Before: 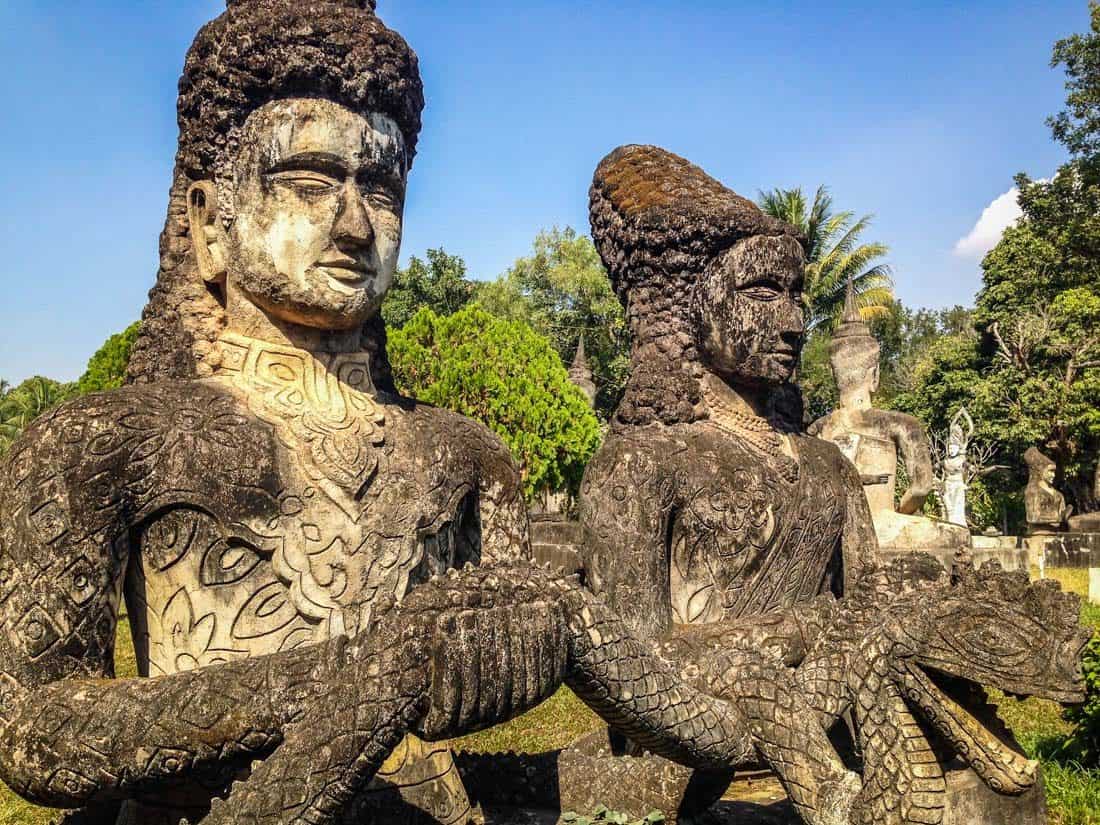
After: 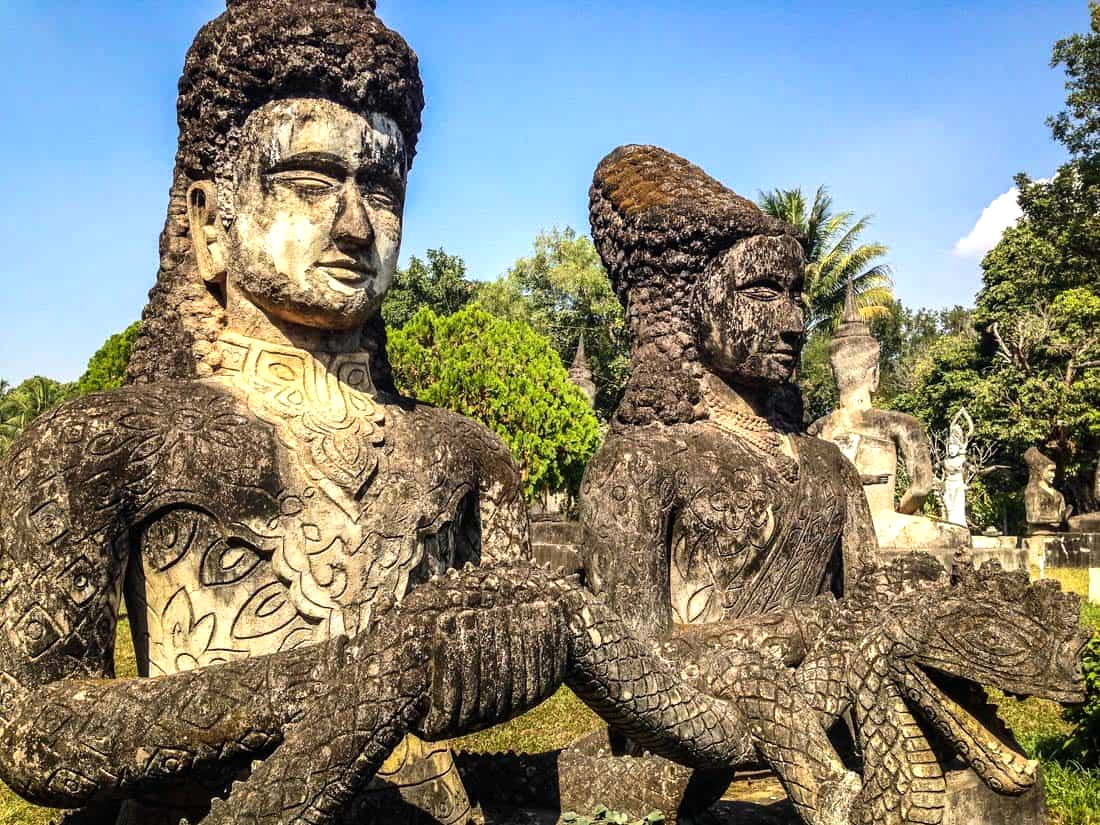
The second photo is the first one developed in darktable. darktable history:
tone equalizer: -8 EV -0.407 EV, -7 EV -0.365 EV, -6 EV -0.373 EV, -5 EV -0.243 EV, -3 EV 0.221 EV, -2 EV 0.356 EV, -1 EV 0.379 EV, +0 EV 0.405 EV, edges refinement/feathering 500, mask exposure compensation -1.57 EV, preserve details no
